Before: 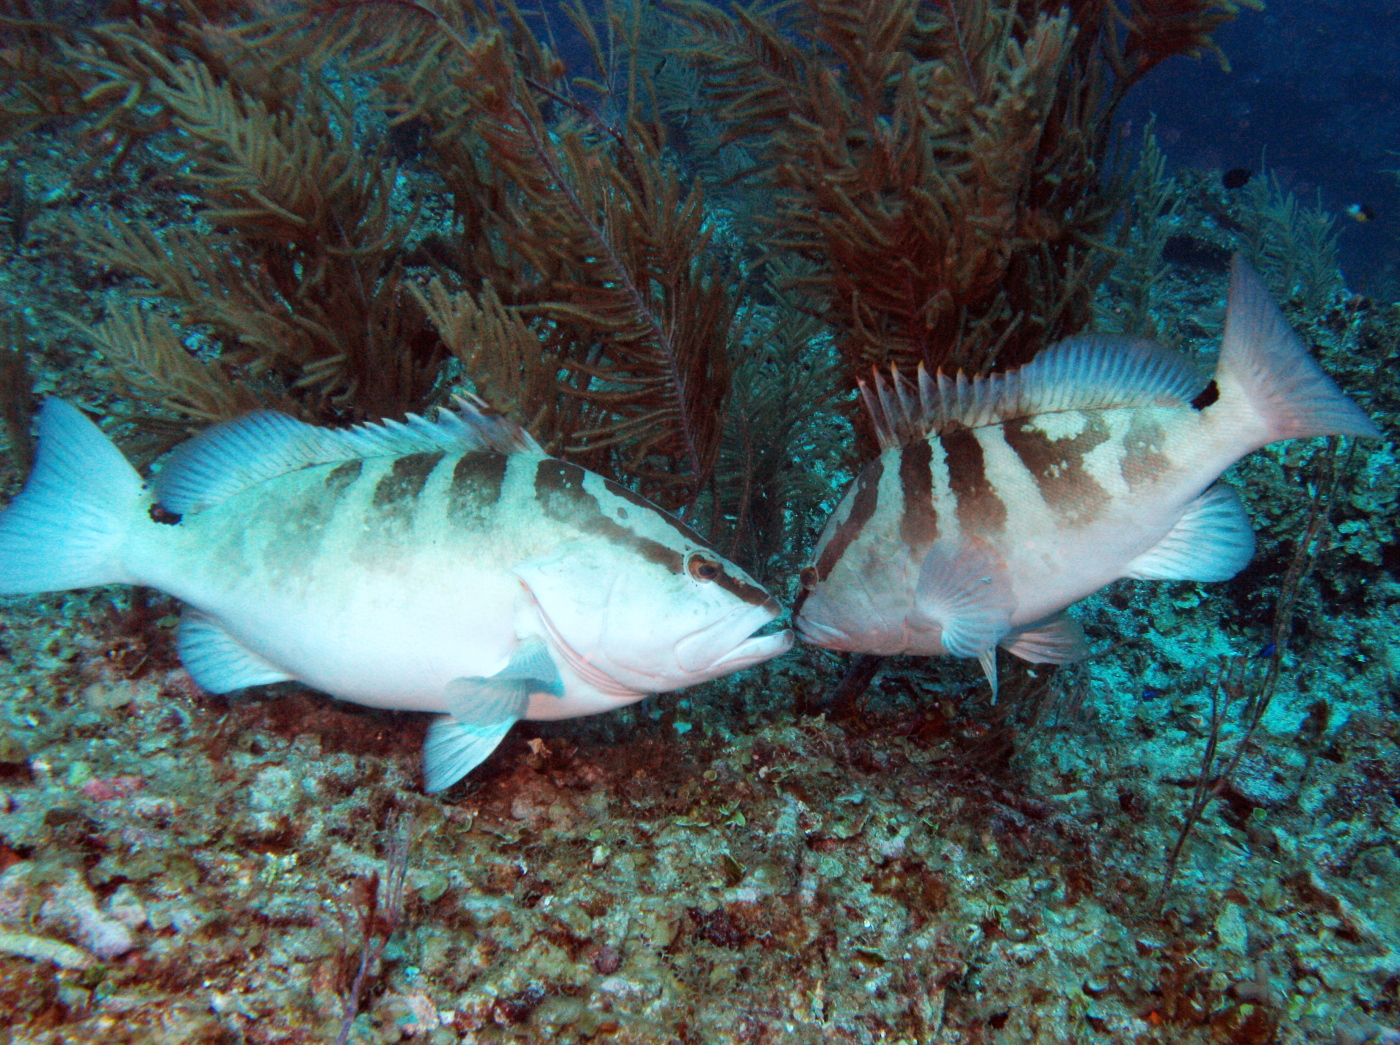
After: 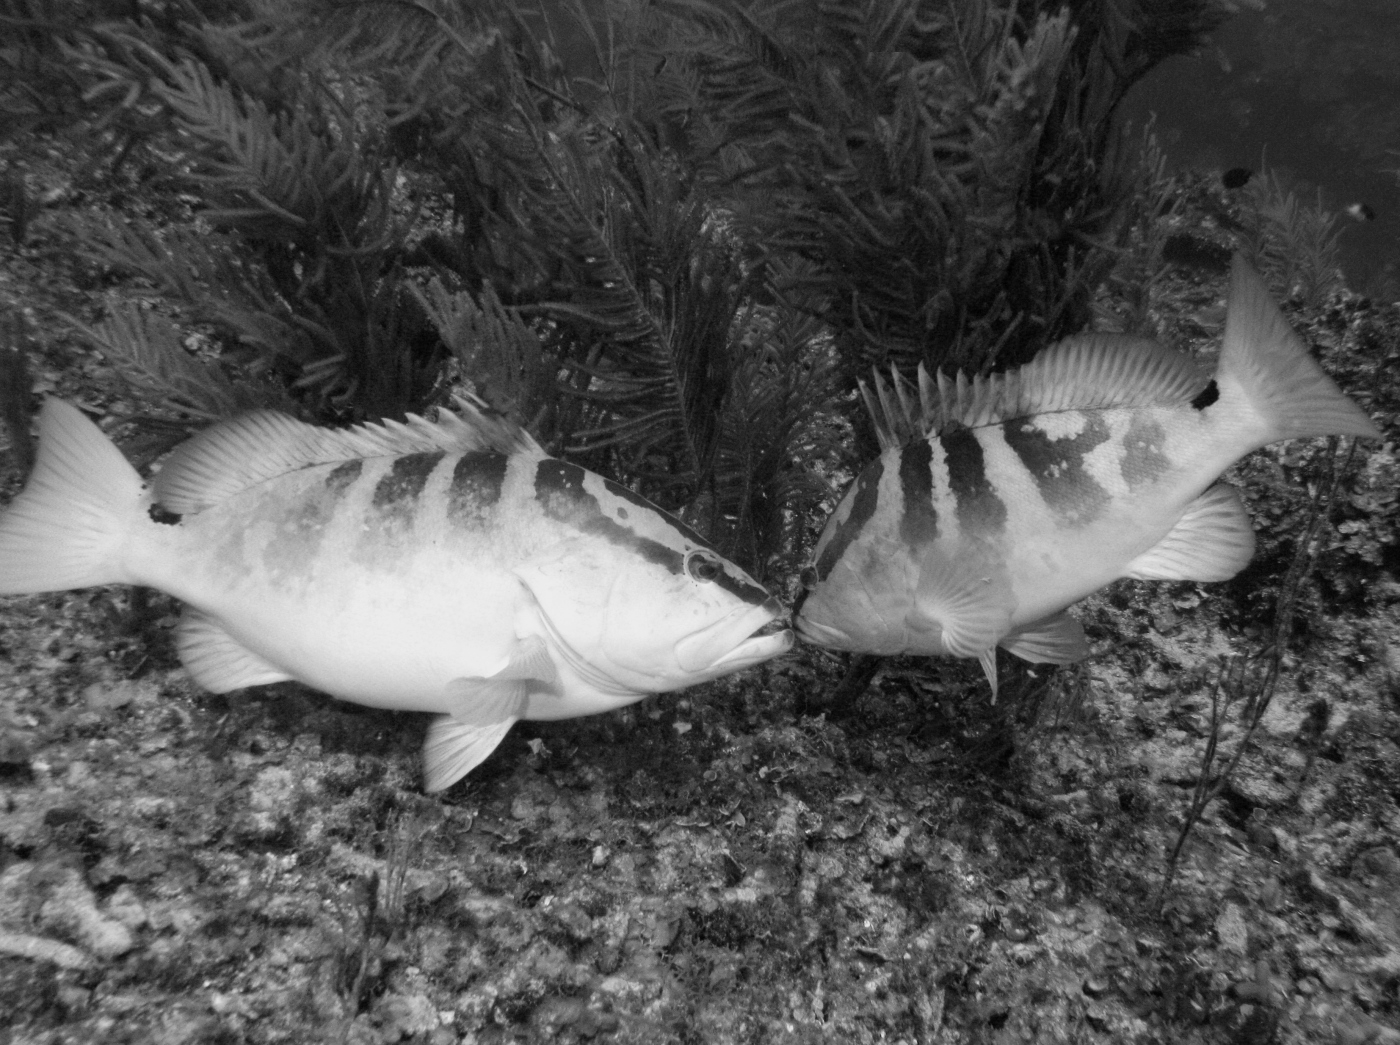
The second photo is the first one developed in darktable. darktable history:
color calibration: output gray [0.267, 0.423, 0.261, 0], illuminant same as pipeline (D50), adaptation XYZ, x 0.347, y 0.358, temperature 5010.5 K
